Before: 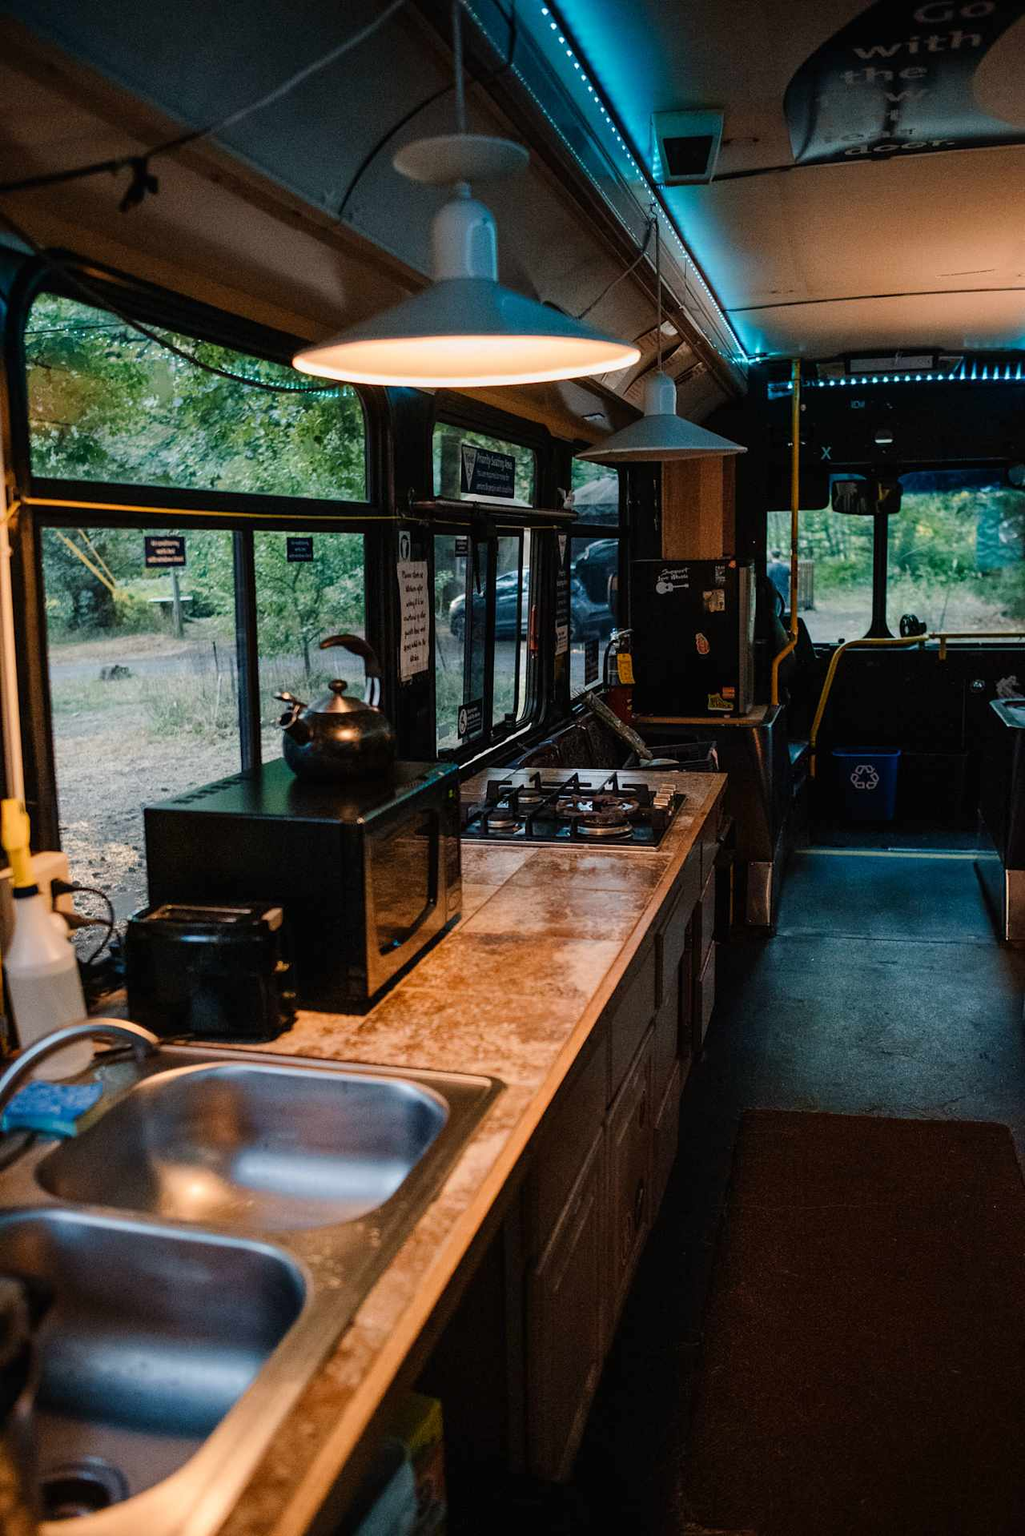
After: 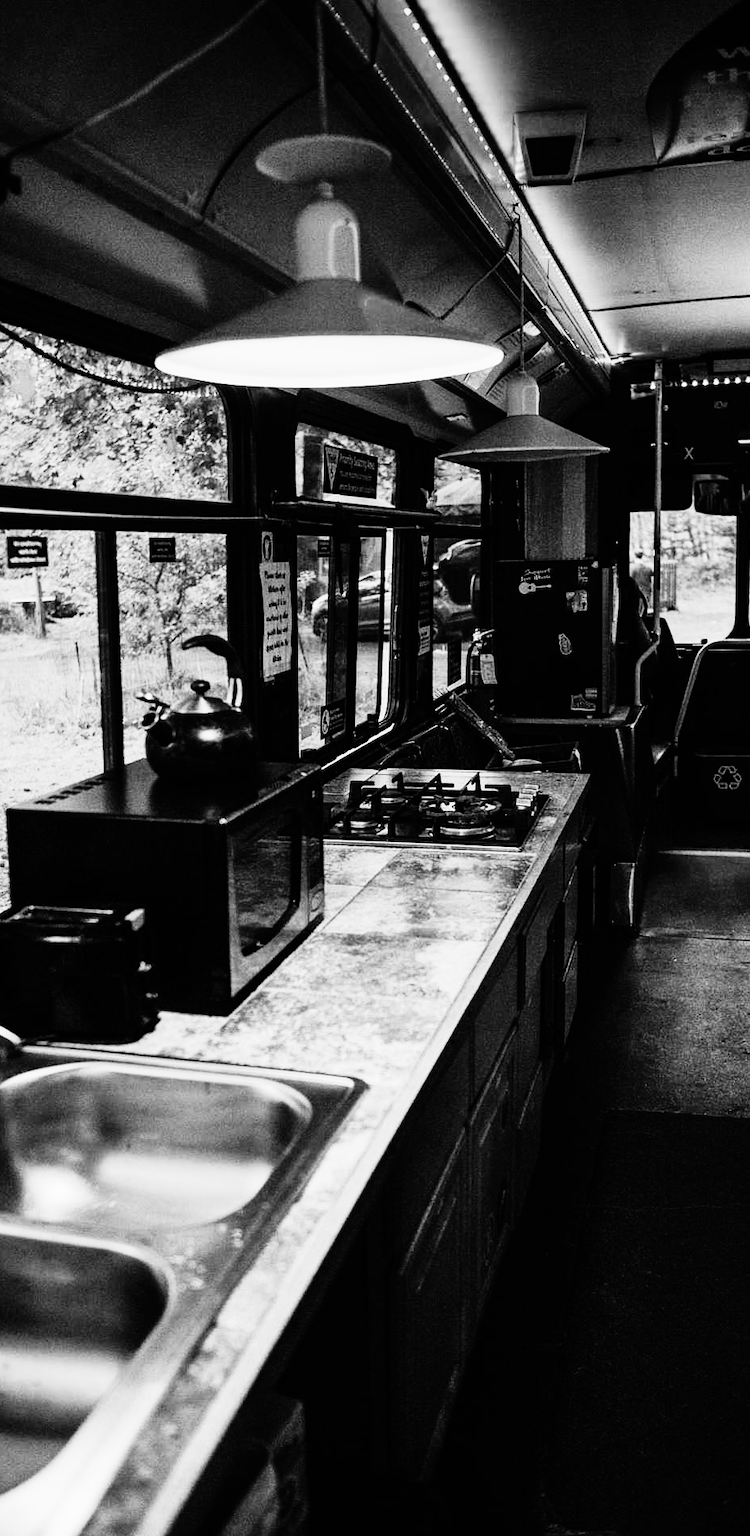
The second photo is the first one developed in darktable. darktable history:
shadows and highlights: radius 108.52, shadows 23.73, highlights -59.32, low approximation 0.01, soften with gaussian
rgb curve: curves: ch0 [(0, 0) (0.21, 0.15) (0.24, 0.21) (0.5, 0.75) (0.75, 0.96) (0.89, 0.99) (1, 1)]; ch1 [(0, 0.02) (0.21, 0.13) (0.25, 0.2) (0.5, 0.67) (0.75, 0.9) (0.89, 0.97) (1, 1)]; ch2 [(0, 0.02) (0.21, 0.13) (0.25, 0.2) (0.5, 0.67) (0.75, 0.9) (0.89, 0.97) (1, 1)], compensate middle gray true
monochrome: a 32, b 64, size 2.3
crop: left 13.443%, right 13.31%
